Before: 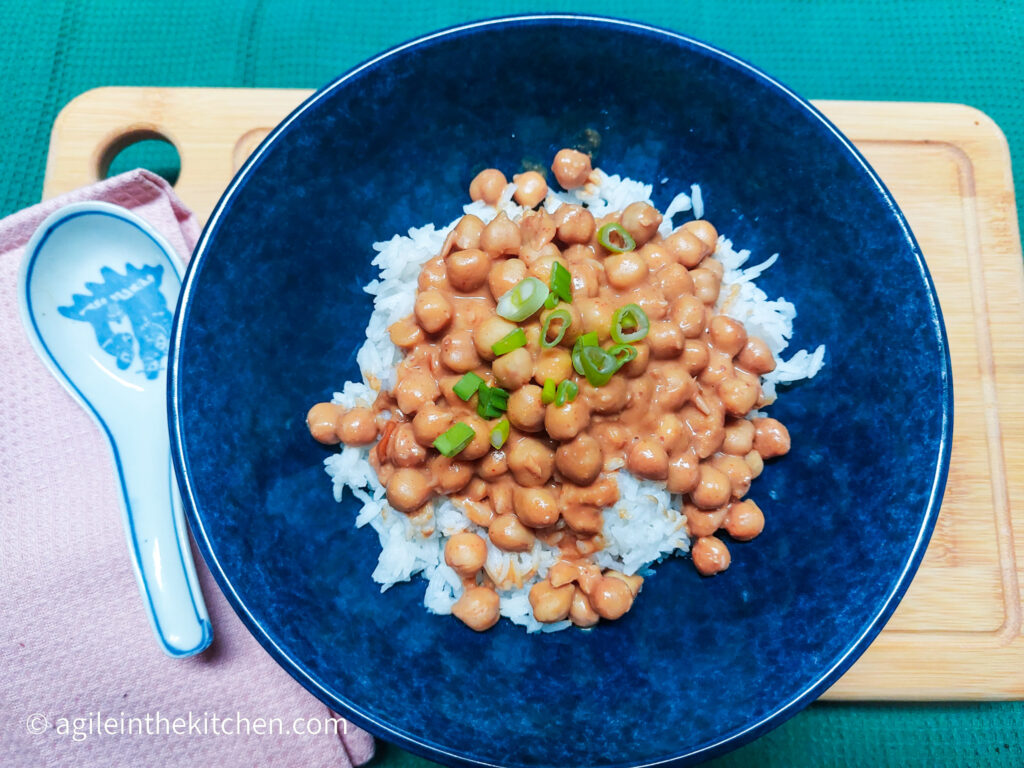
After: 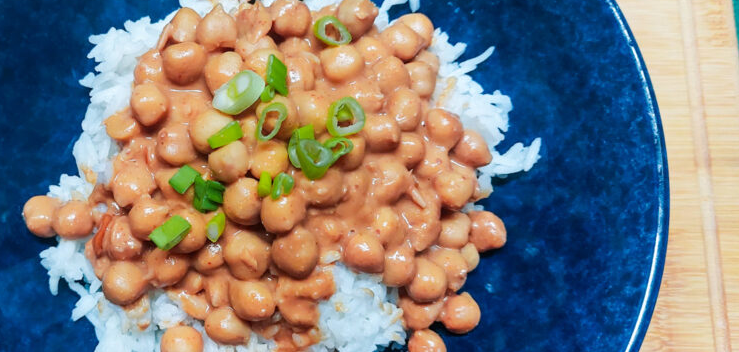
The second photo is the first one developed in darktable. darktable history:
crop and rotate: left 27.828%, top 26.977%, bottom 27.13%
